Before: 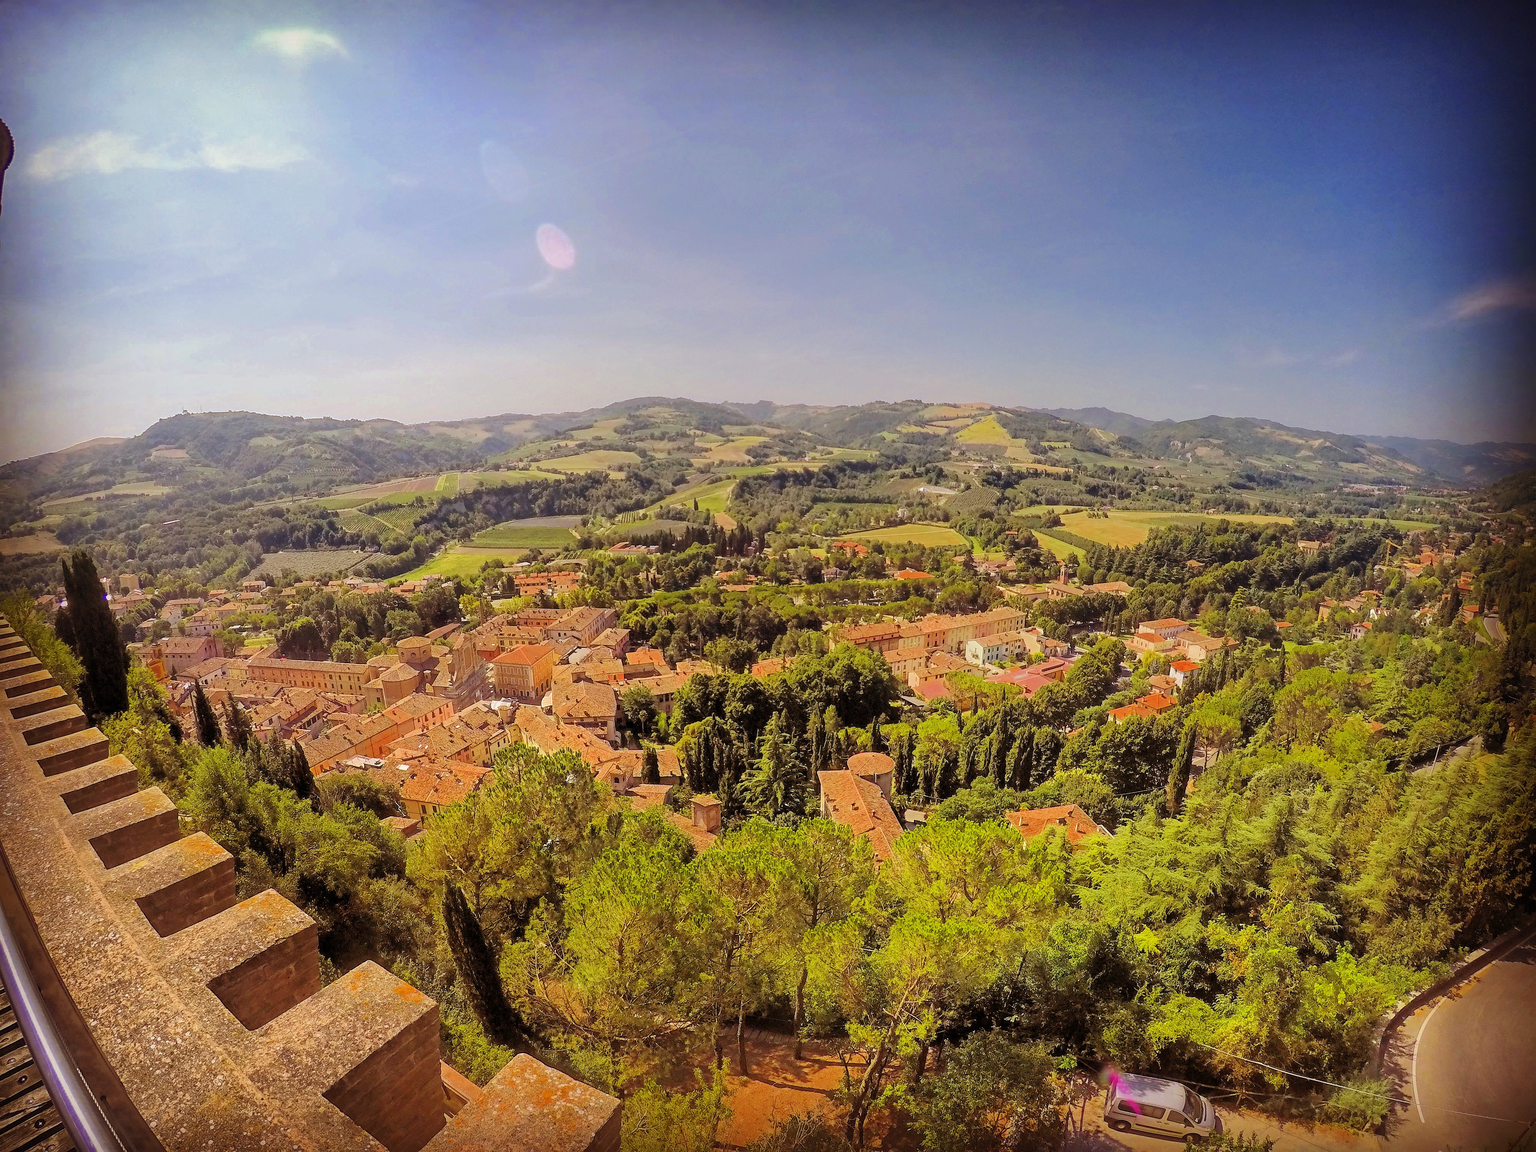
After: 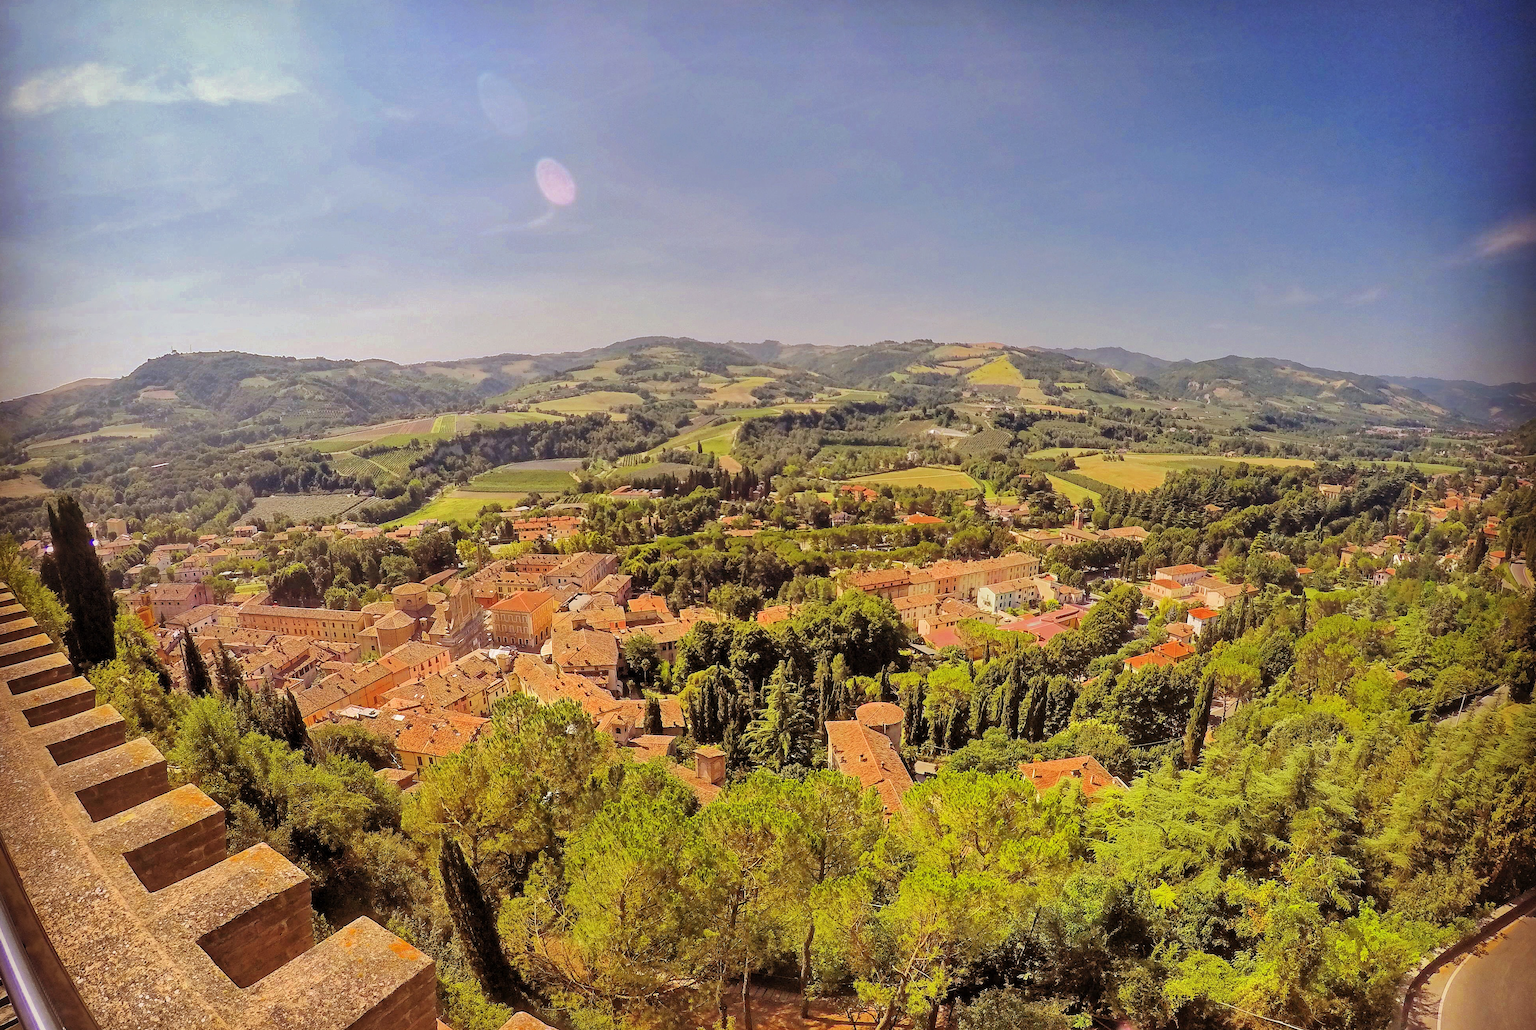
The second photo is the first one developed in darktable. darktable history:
crop: left 1.062%, top 6.103%, right 1.752%, bottom 6.931%
contrast brightness saturation: contrast 0.096, brightness 0.017, saturation 0.019
shadows and highlights: shadows 52.57, soften with gaussian
